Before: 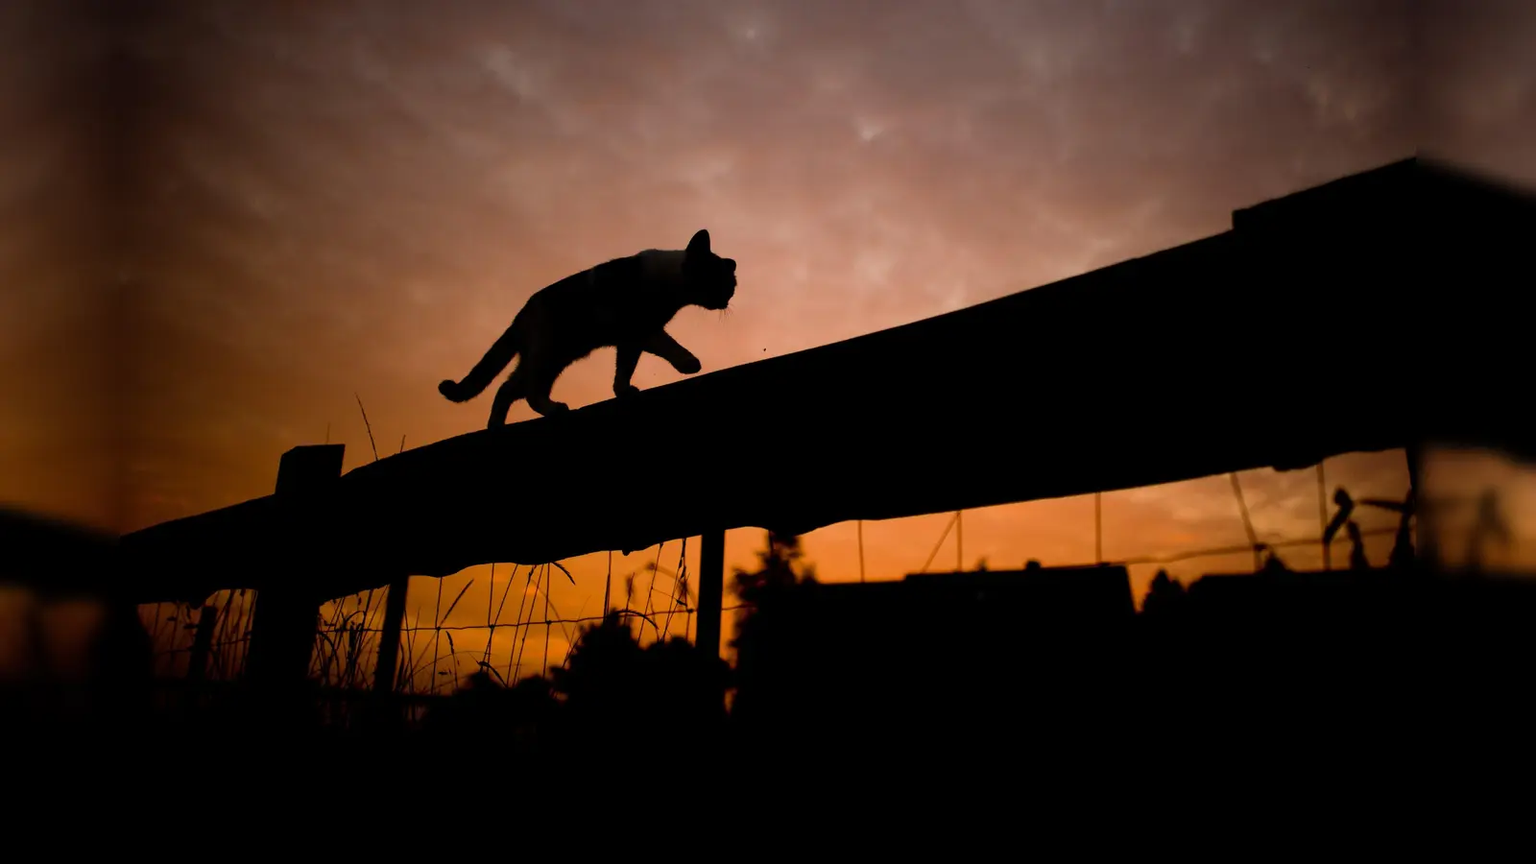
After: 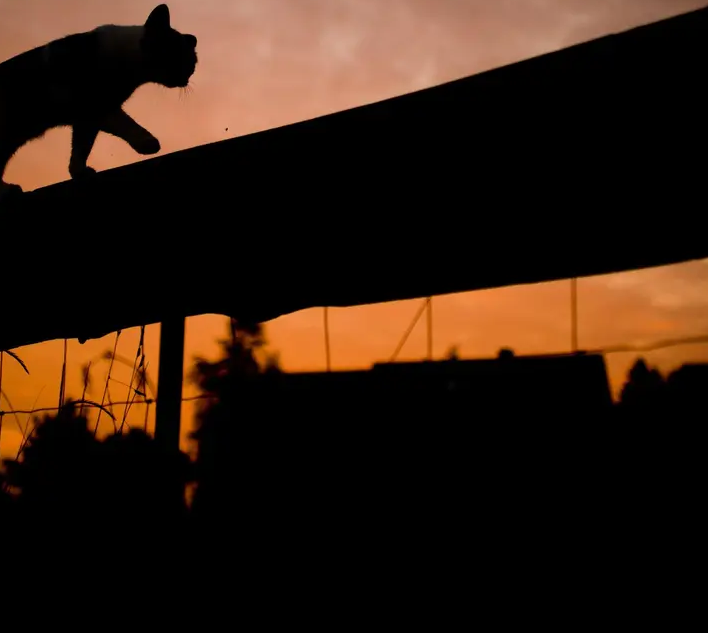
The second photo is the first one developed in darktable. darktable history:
crop: left 35.672%, top 26.155%, right 20.029%, bottom 3.433%
